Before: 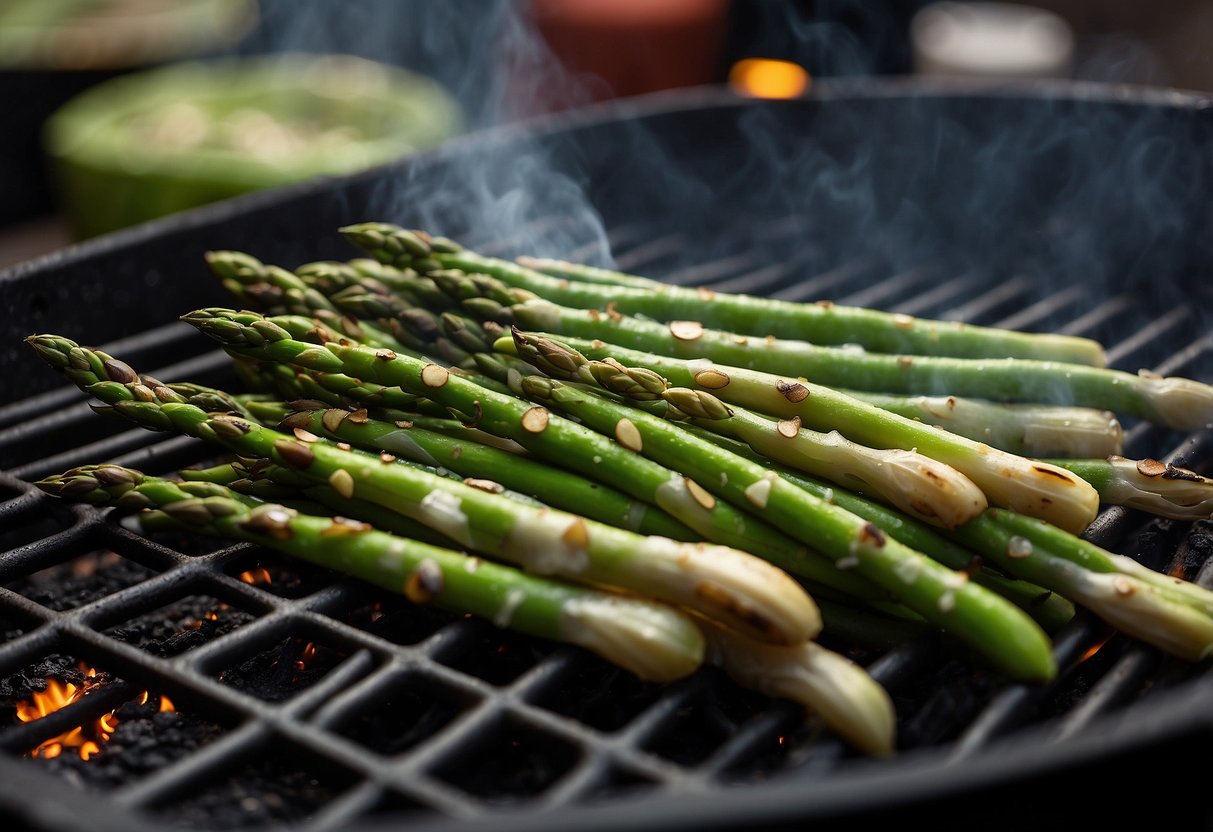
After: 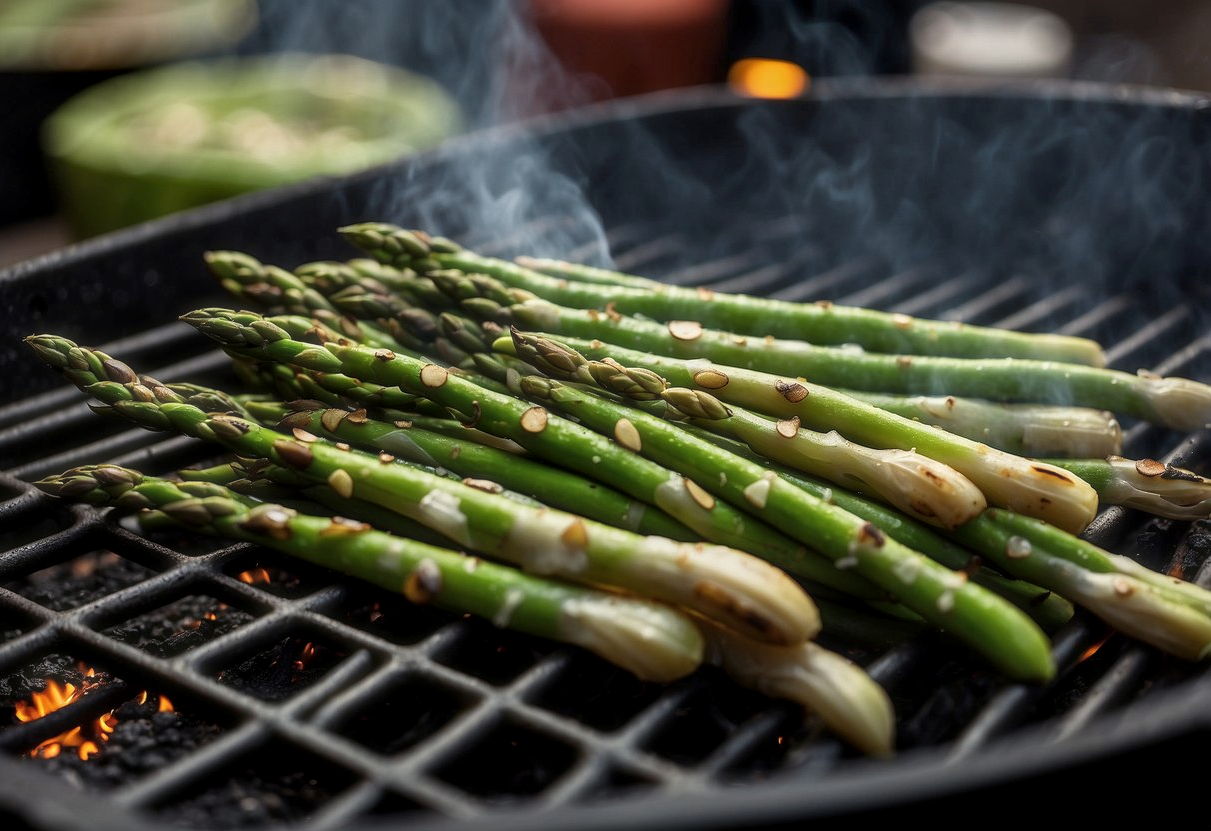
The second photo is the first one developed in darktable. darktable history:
local contrast: on, module defaults
crop and rotate: left 0.113%, bottom 0.009%
haze removal: strength -0.096, compatibility mode true, adaptive false
